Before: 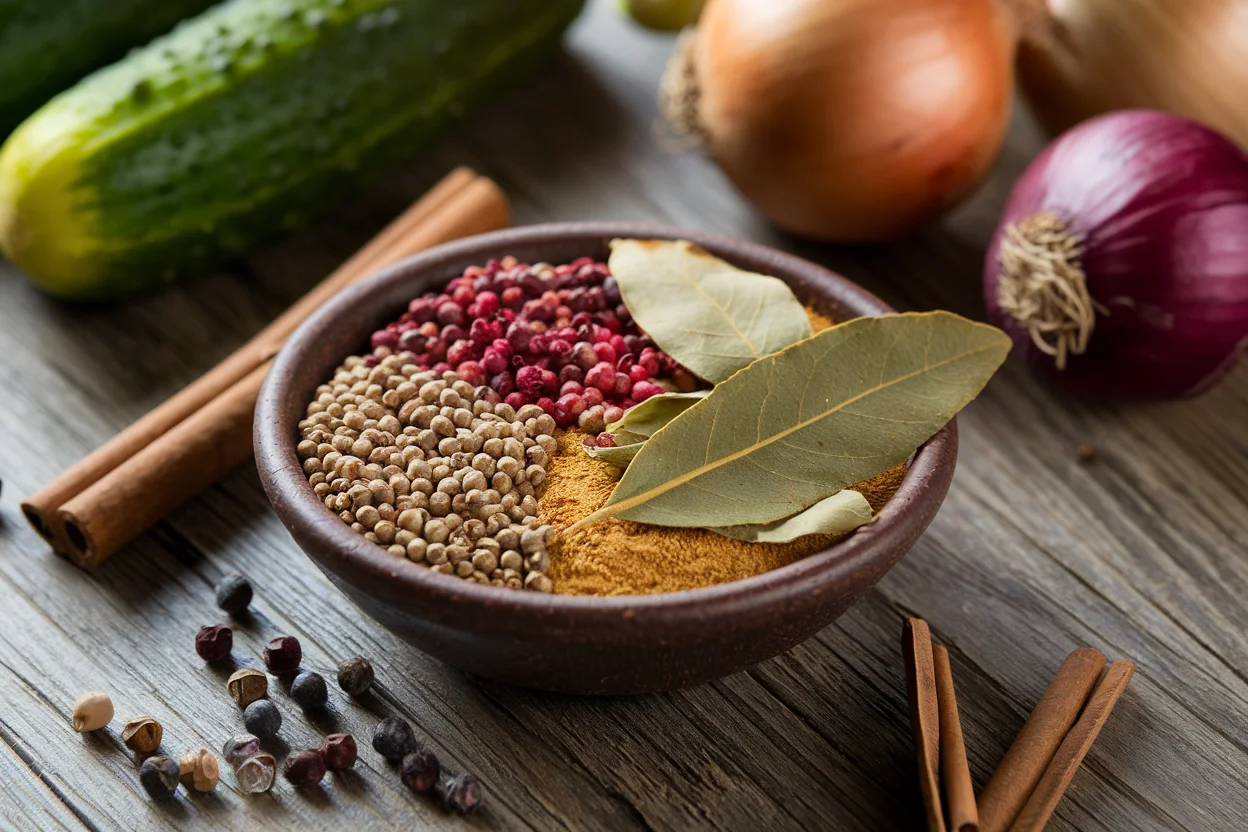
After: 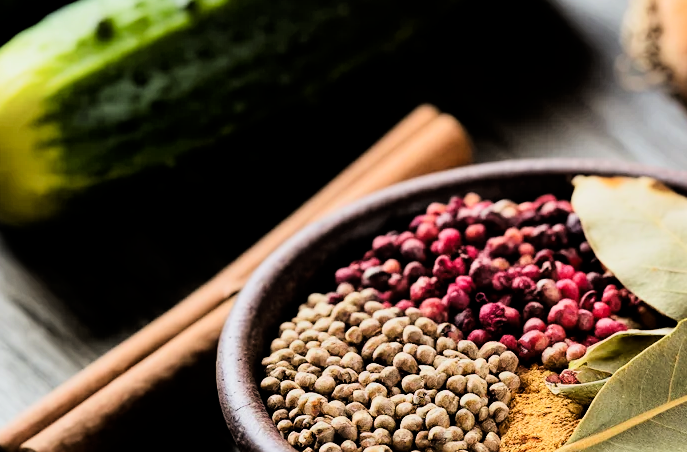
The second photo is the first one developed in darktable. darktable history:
filmic rgb: black relative exposure -5.07 EV, white relative exposure 3.98 EV, hardness 2.88, contrast 1.49
crop and rotate: left 3.033%, top 7.651%, right 41.869%, bottom 37.96%
tone curve: curves: ch0 [(0, 0) (0.004, 0.001) (0.133, 0.112) (0.325, 0.362) (0.832, 0.893) (1, 1)], color space Lab, linked channels, preserve colors none
